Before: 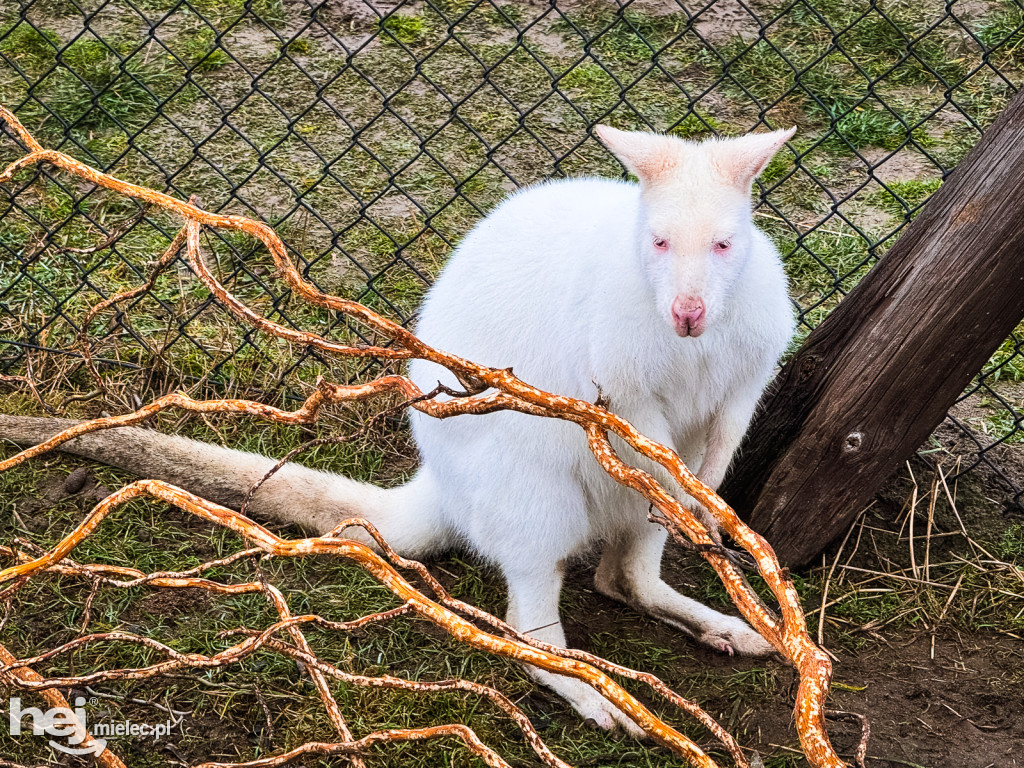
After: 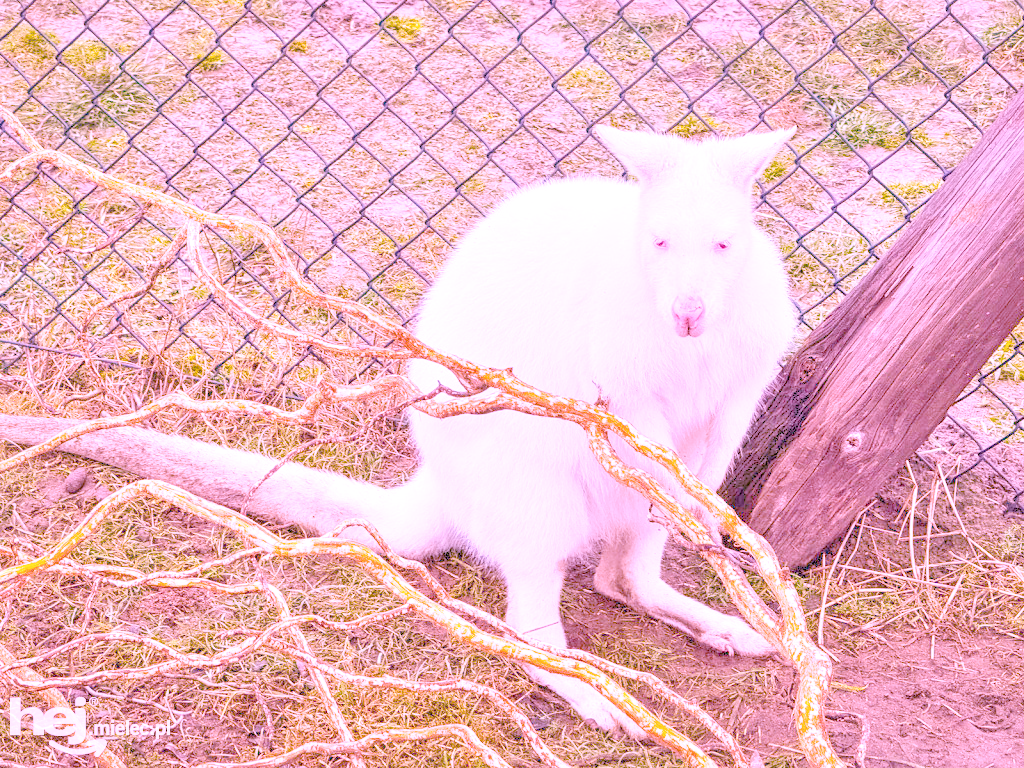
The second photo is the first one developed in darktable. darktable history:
local contrast: mode bilateral grid, contrast 20, coarseness 50, detail 120%, midtone range 0.2
raw chromatic aberrations: on, module defaults
contrast brightness saturation: saturation -0.05
color balance rgb: perceptual saturation grading › global saturation 25%, global vibrance 20%
exposure: black level correction 0.001, exposure 0.5 EV, compensate exposure bias true, compensate highlight preservation false
filmic rgb: black relative exposure -7.32 EV, white relative exposure 5.09 EV, hardness 3.2
highlight reconstruction: method reconstruct color, iterations 1, diameter of reconstruction 64 px
hot pixels: on, module defaults
lens correction: scale 1.01, crop 1, focal 100, aperture 2.8, distance 2.69, camera "Canon EOS RP", lens "Canon RF 100mm F2.8 L MACRO IS USM"
levels: mode automatic, black 0.023%, white 99.97%, levels [0.062, 0.494, 0.925]
white balance: red 1.803, blue 1.886
tone equalizer: -7 EV 0.15 EV, -6 EV 0.6 EV, -5 EV 1.15 EV, -4 EV 1.33 EV, -3 EV 1.15 EV, -2 EV 0.6 EV, -1 EV 0.15 EV, mask exposure compensation -0.5 EV
velvia: strength 15% | blend: blend mode lighten, opacity 100%; mask: uniform (no mask)
